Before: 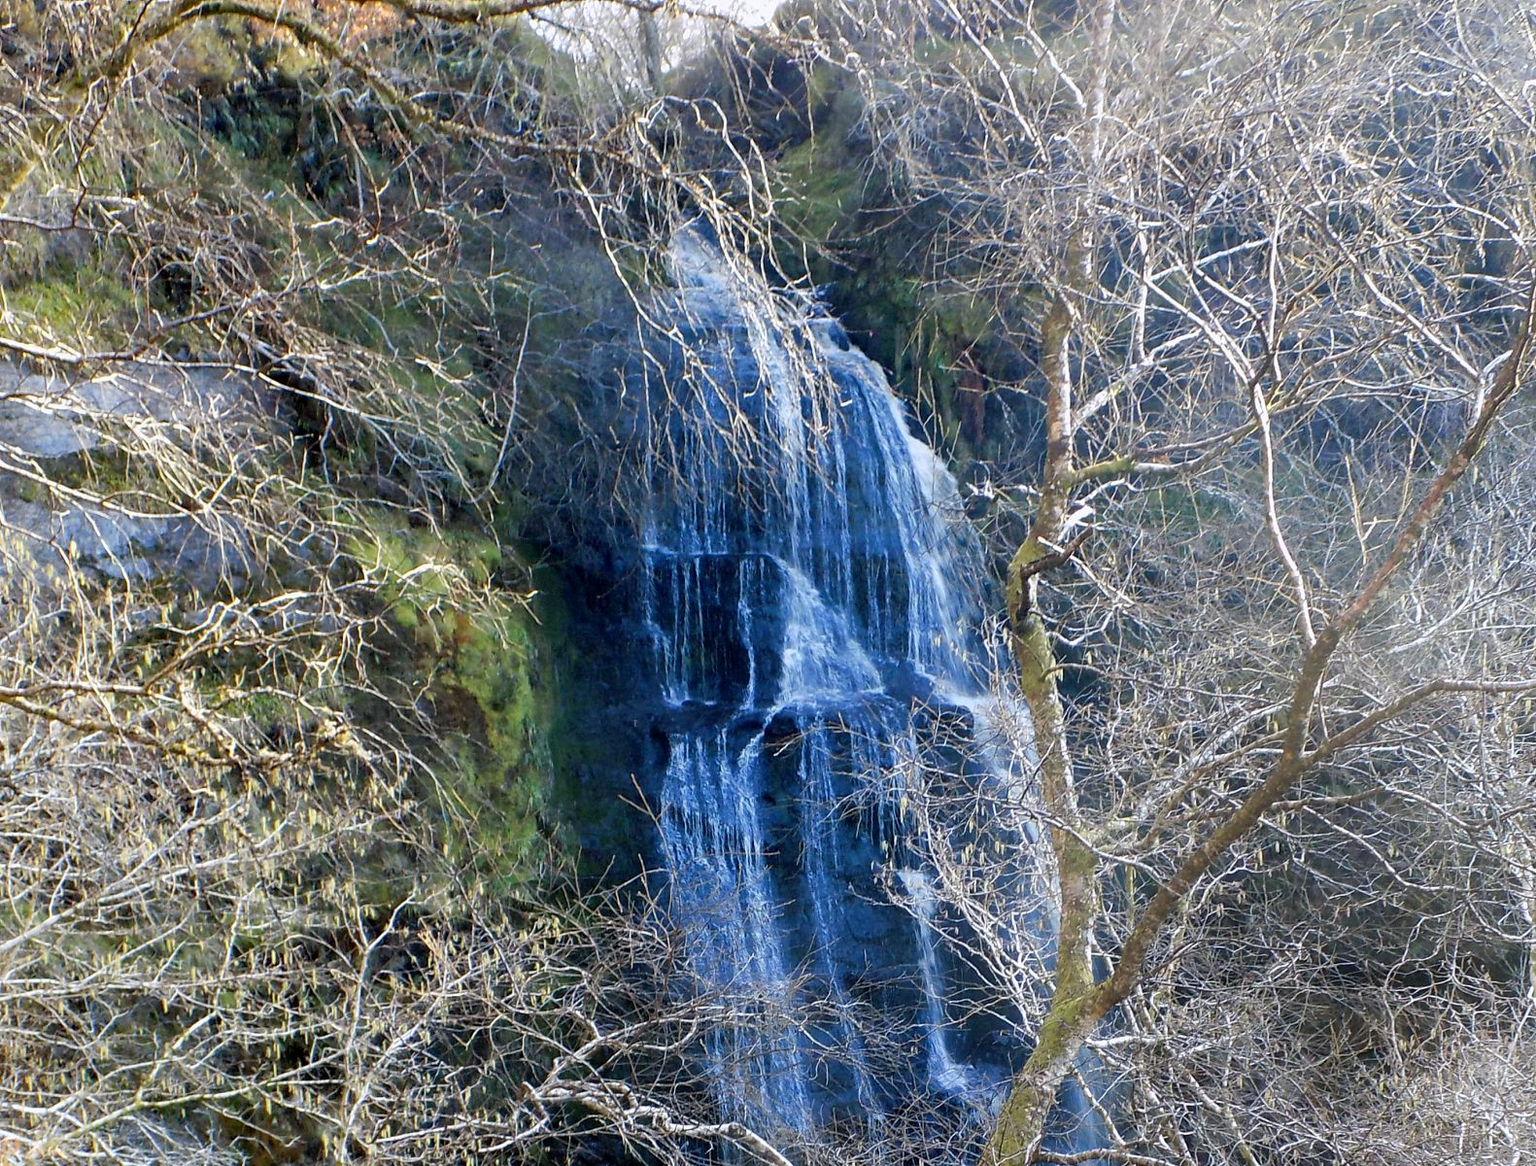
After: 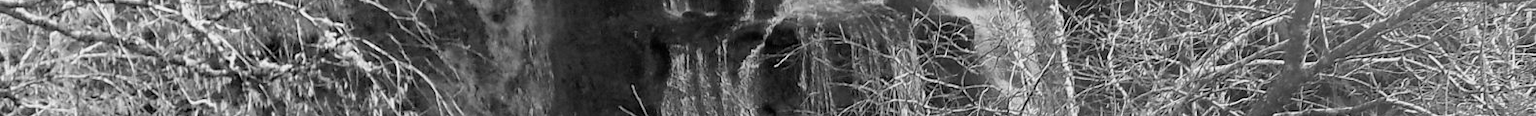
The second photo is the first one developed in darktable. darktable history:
crop and rotate: top 59.084%, bottom 30.916%
tone equalizer: on, module defaults
monochrome: a -92.57, b 58.91
